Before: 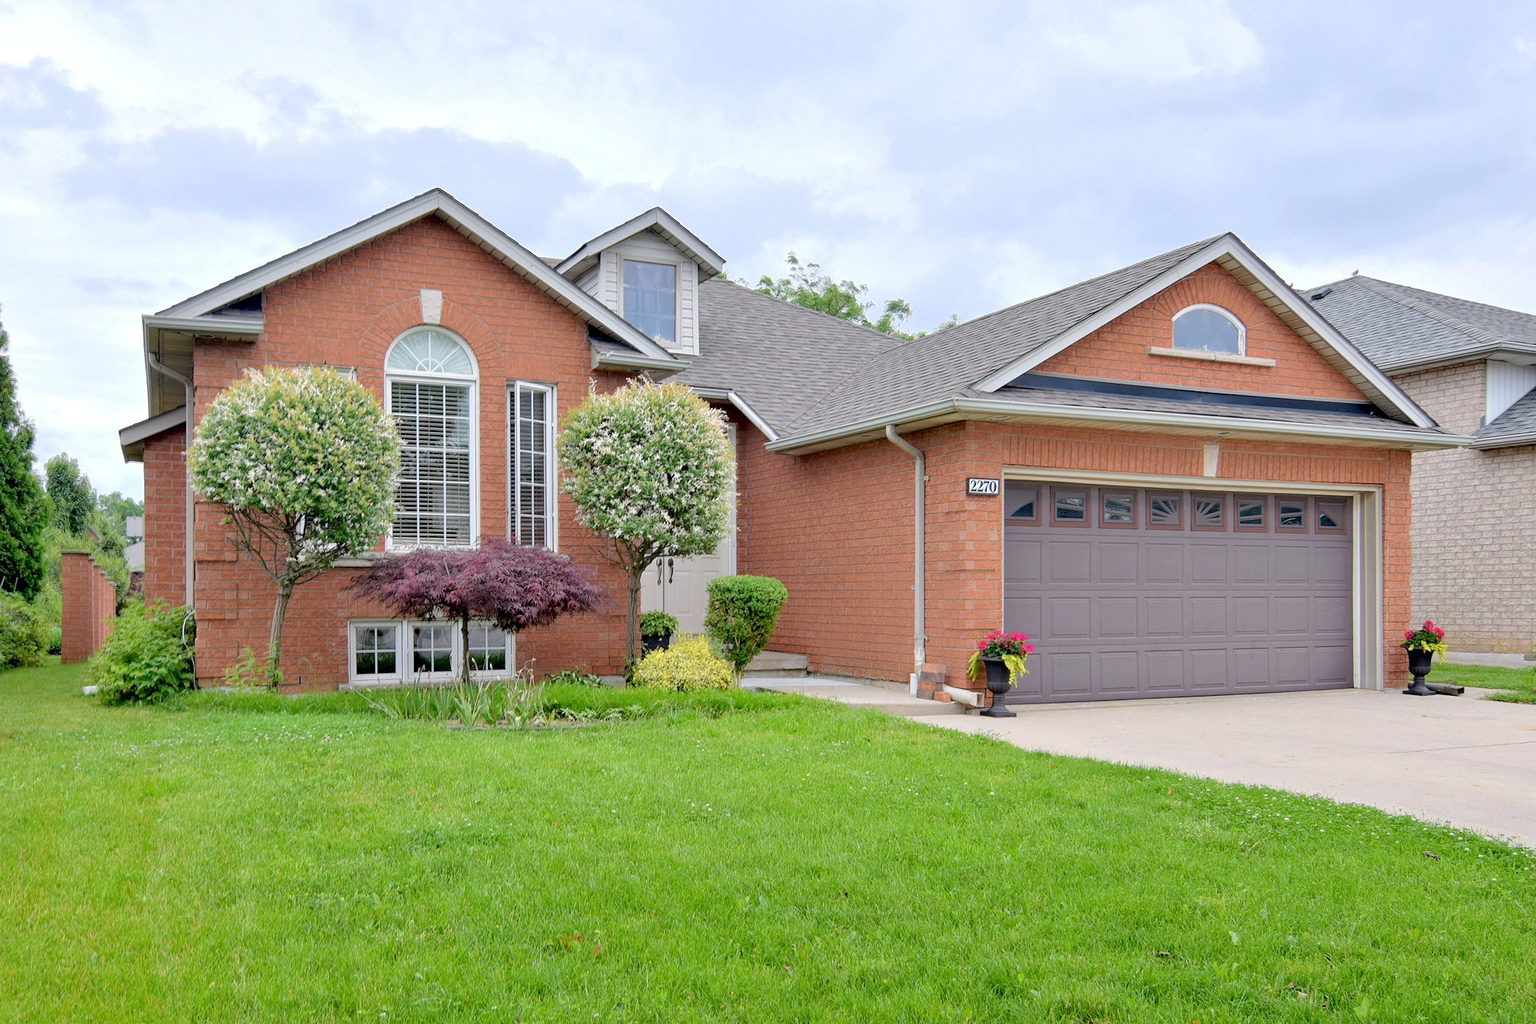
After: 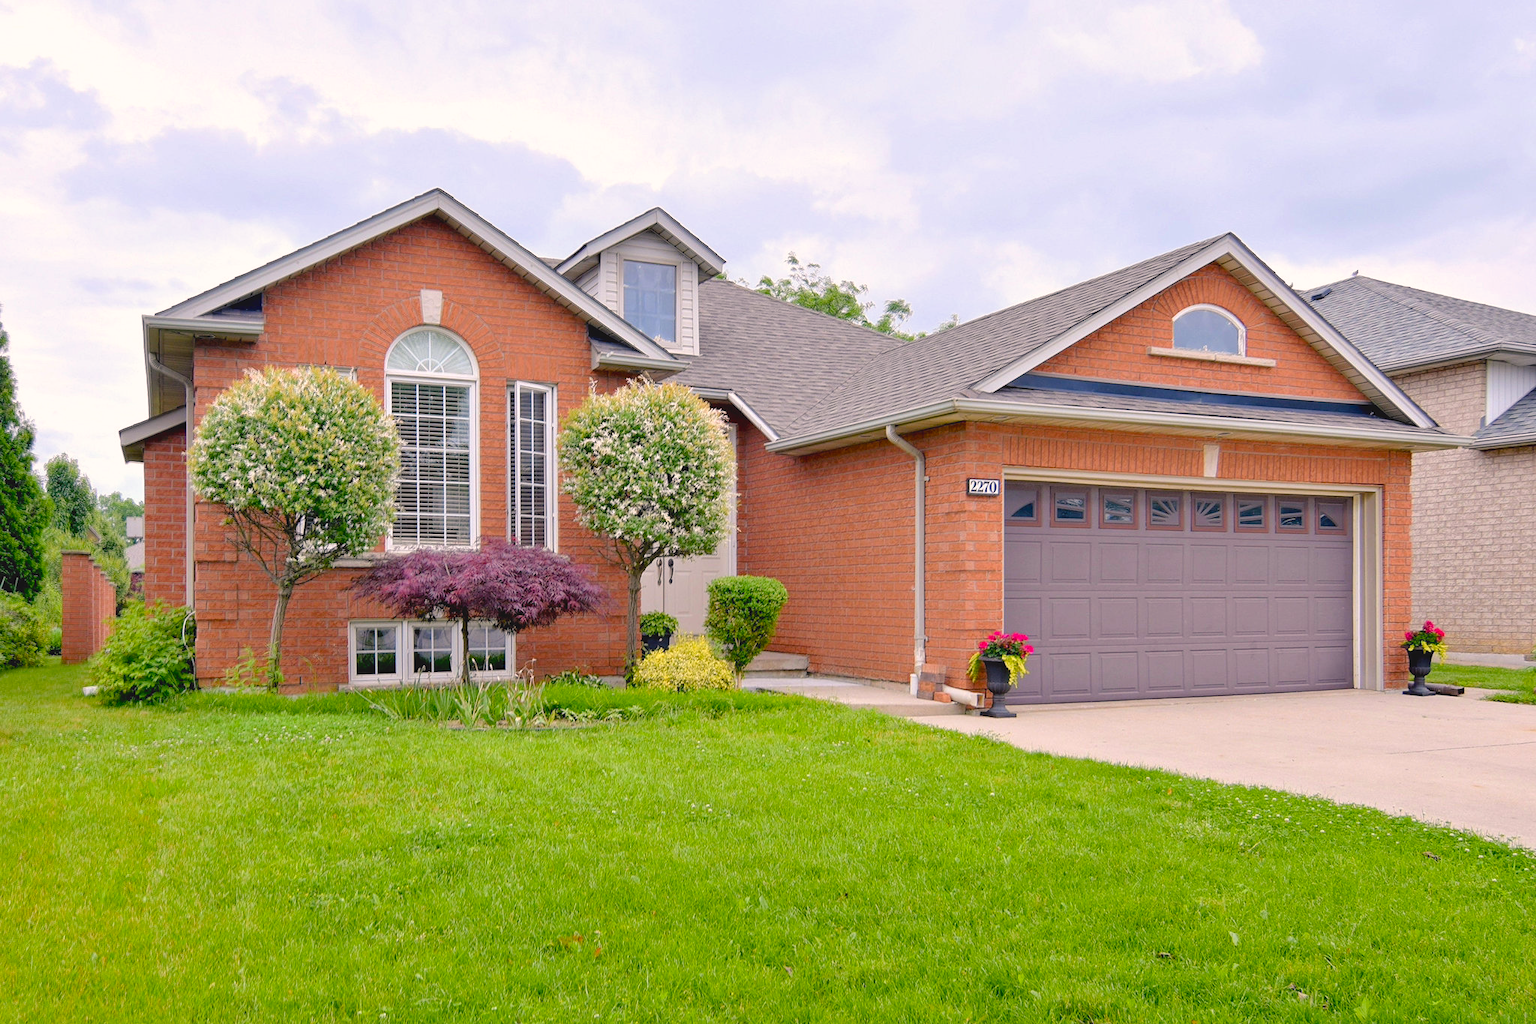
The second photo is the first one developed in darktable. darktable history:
white balance: red 1.009, blue 1.027
color balance rgb: shadows lift › chroma 2%, shadows lift › hue 247.2°, power › chroma 0.3%, power › hue 25.2°, highlights gain › chroma 3%, highlights gain › hue 60°, global offset › luminance 0.75%, perceptual saturation grading › global saturation 20%, perceptual saturation grading › highlights -20%, perceptual saturation grading › shadows 30%, global vibrance 20%
